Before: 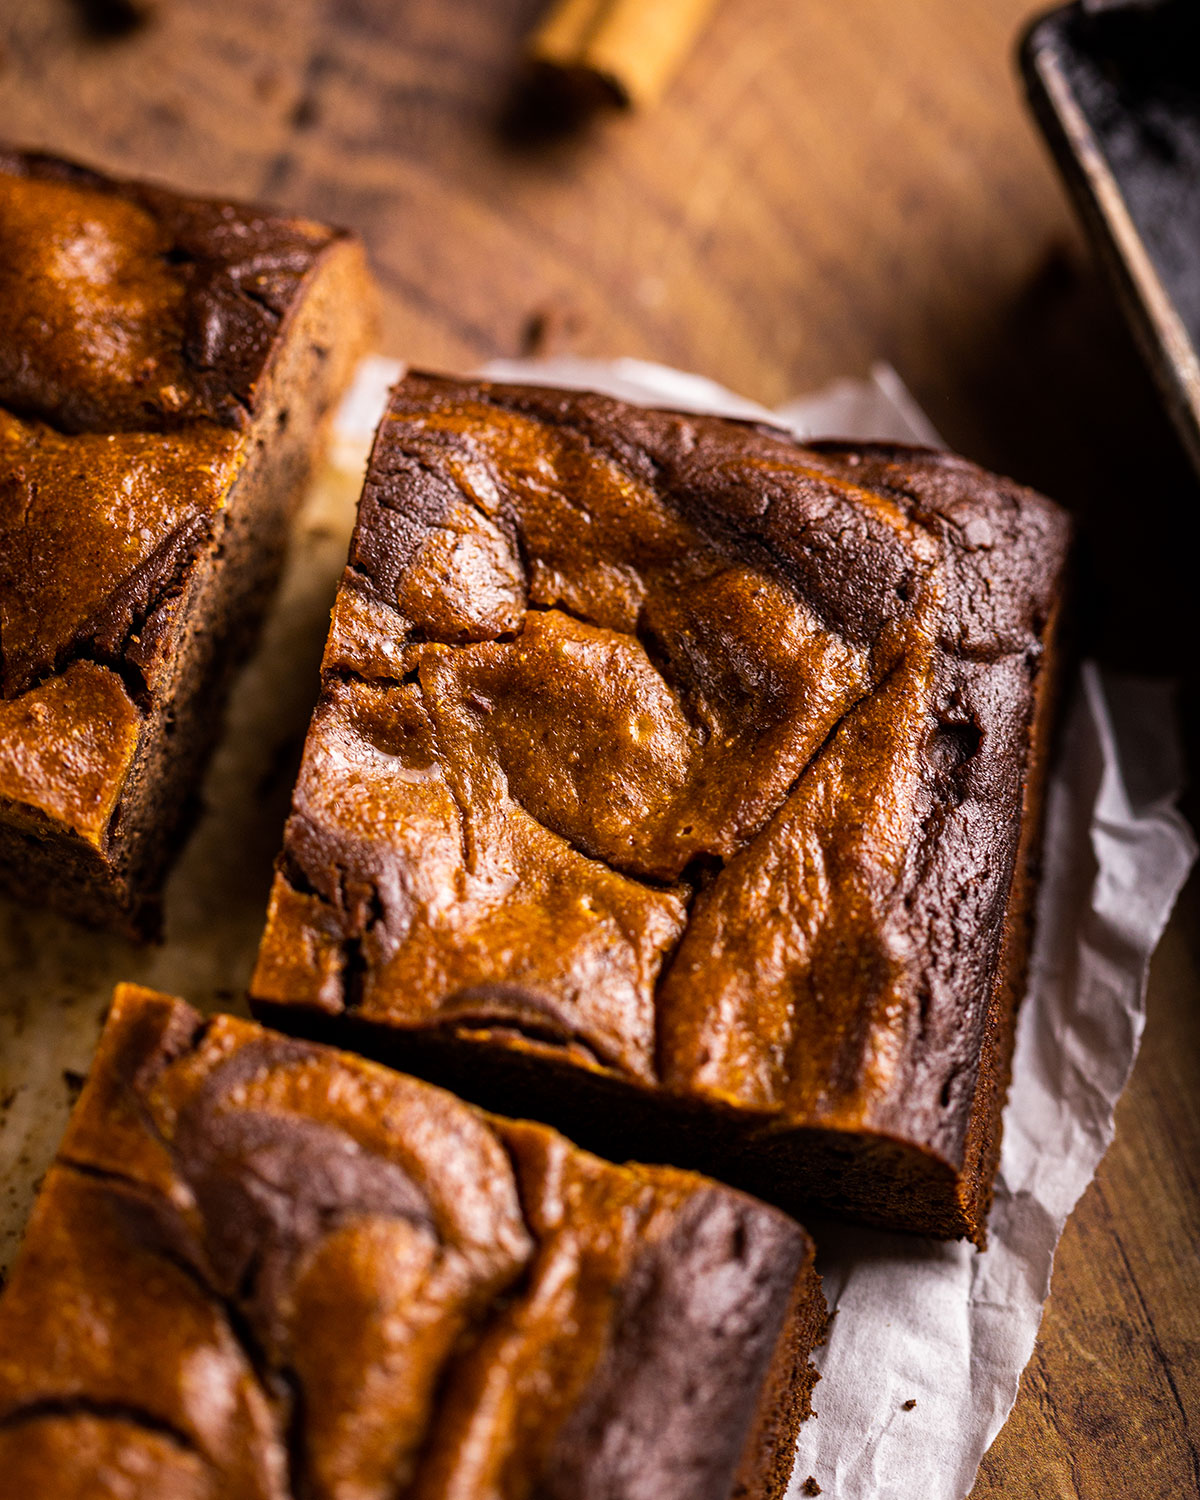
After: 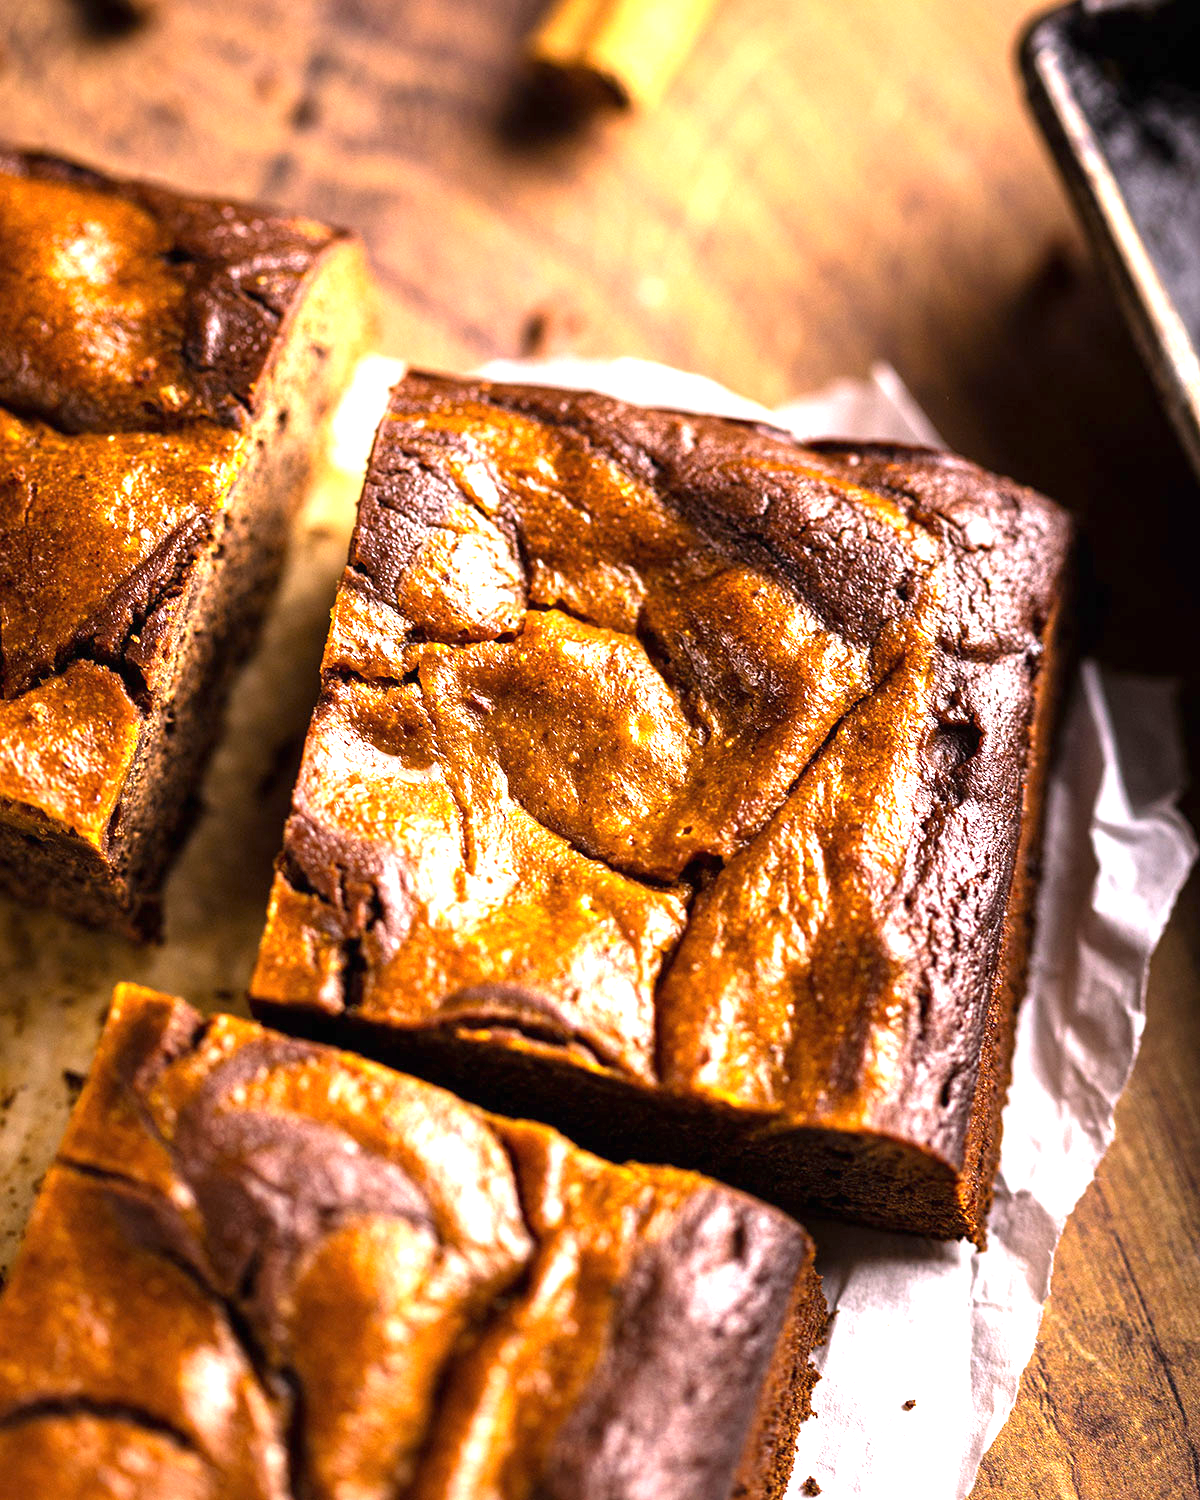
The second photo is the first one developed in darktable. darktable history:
exposure: black level correction 0, exposure 1.495 EV, compensate highlight preservation false
